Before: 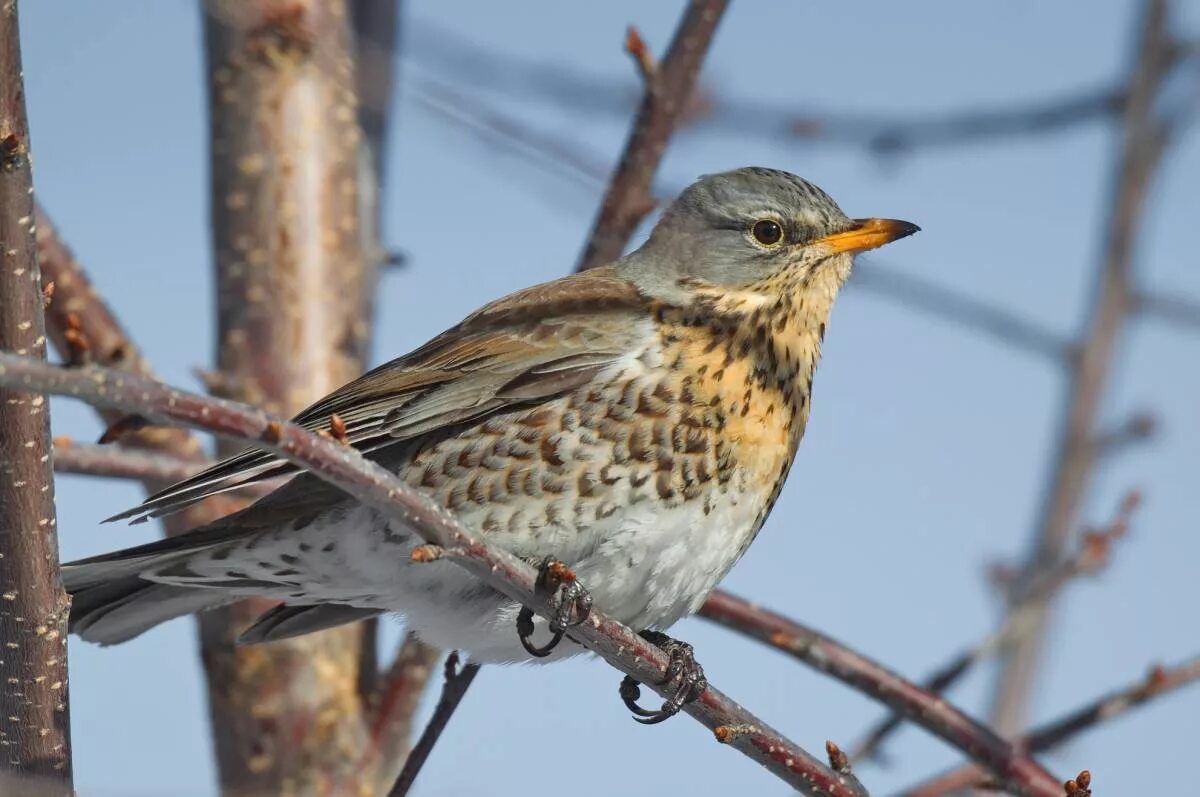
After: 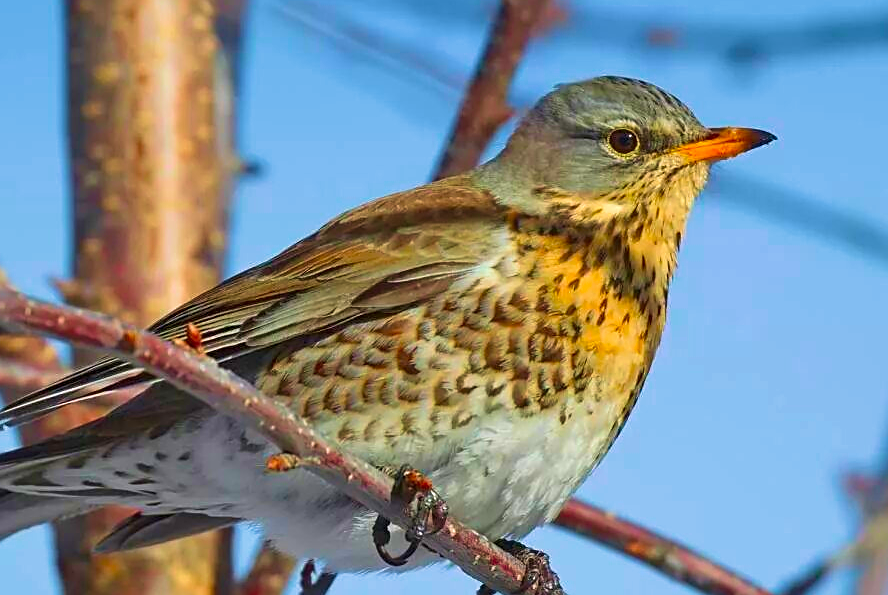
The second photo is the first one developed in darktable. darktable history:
velvia: strength 44.39%
sharpen: on, module defaults
color correction: highlights b* 0.048, saturation 1.86
crop and rotate: left 12.049%, top 11.454%, right 13.923%, bottom 13.81%
